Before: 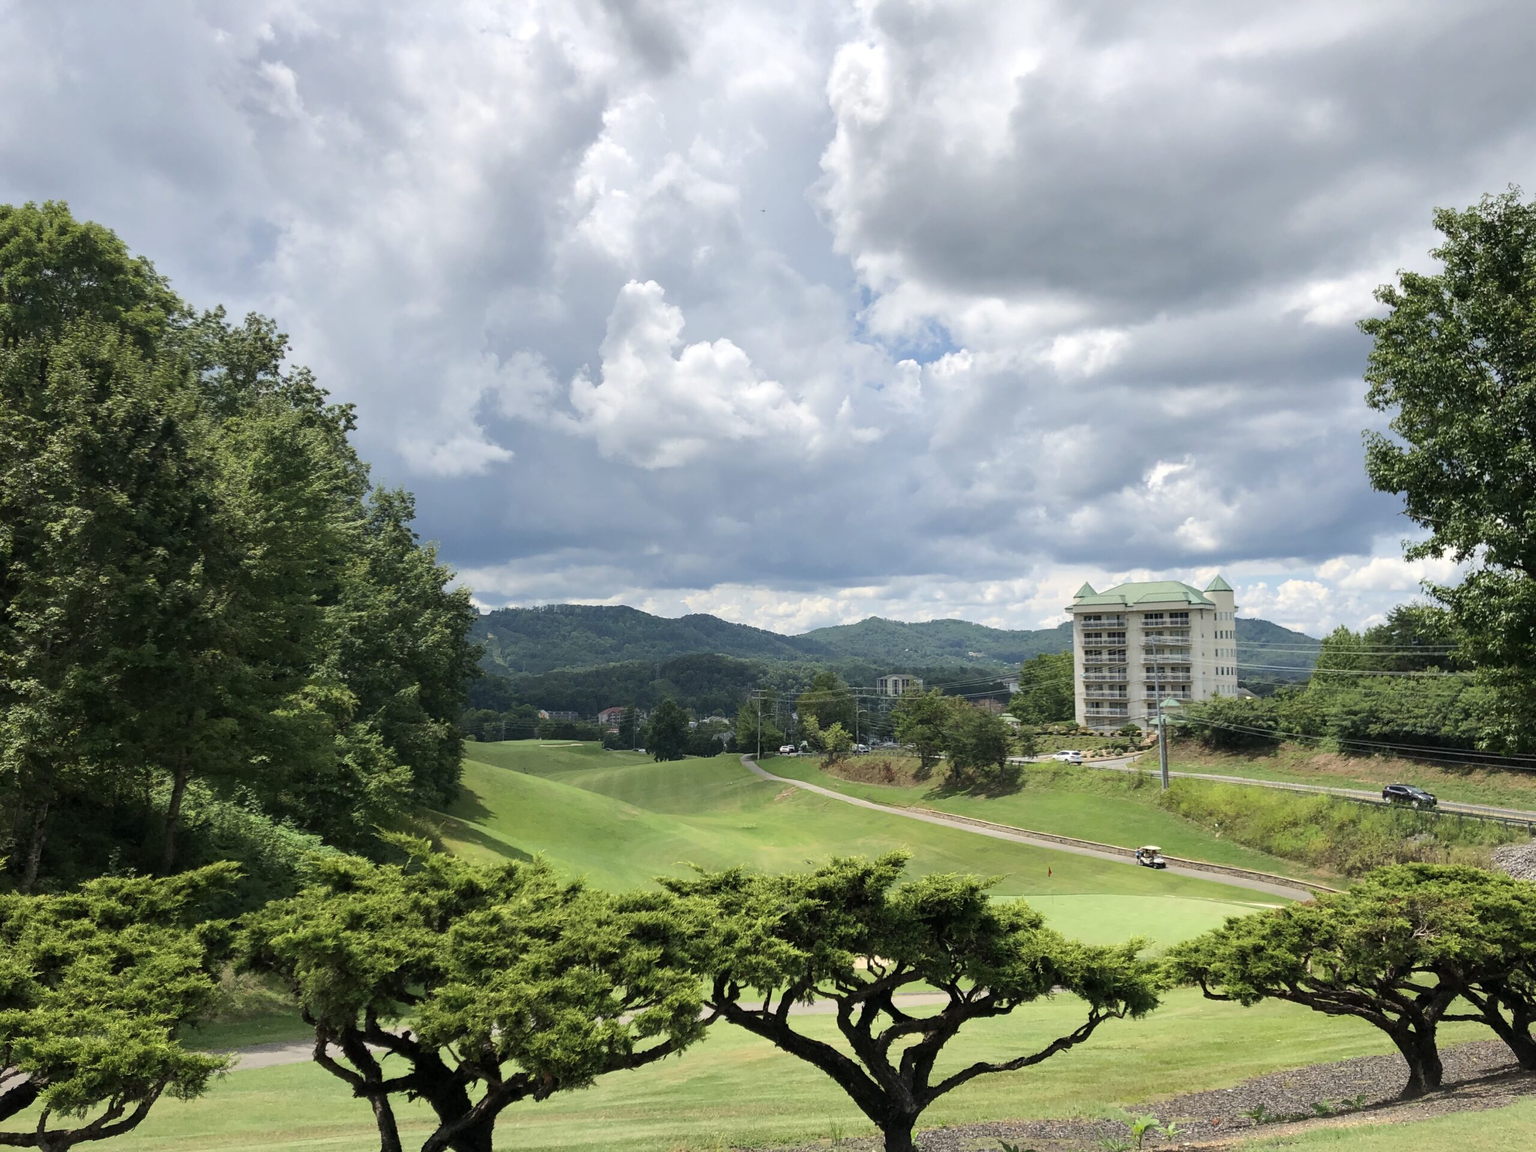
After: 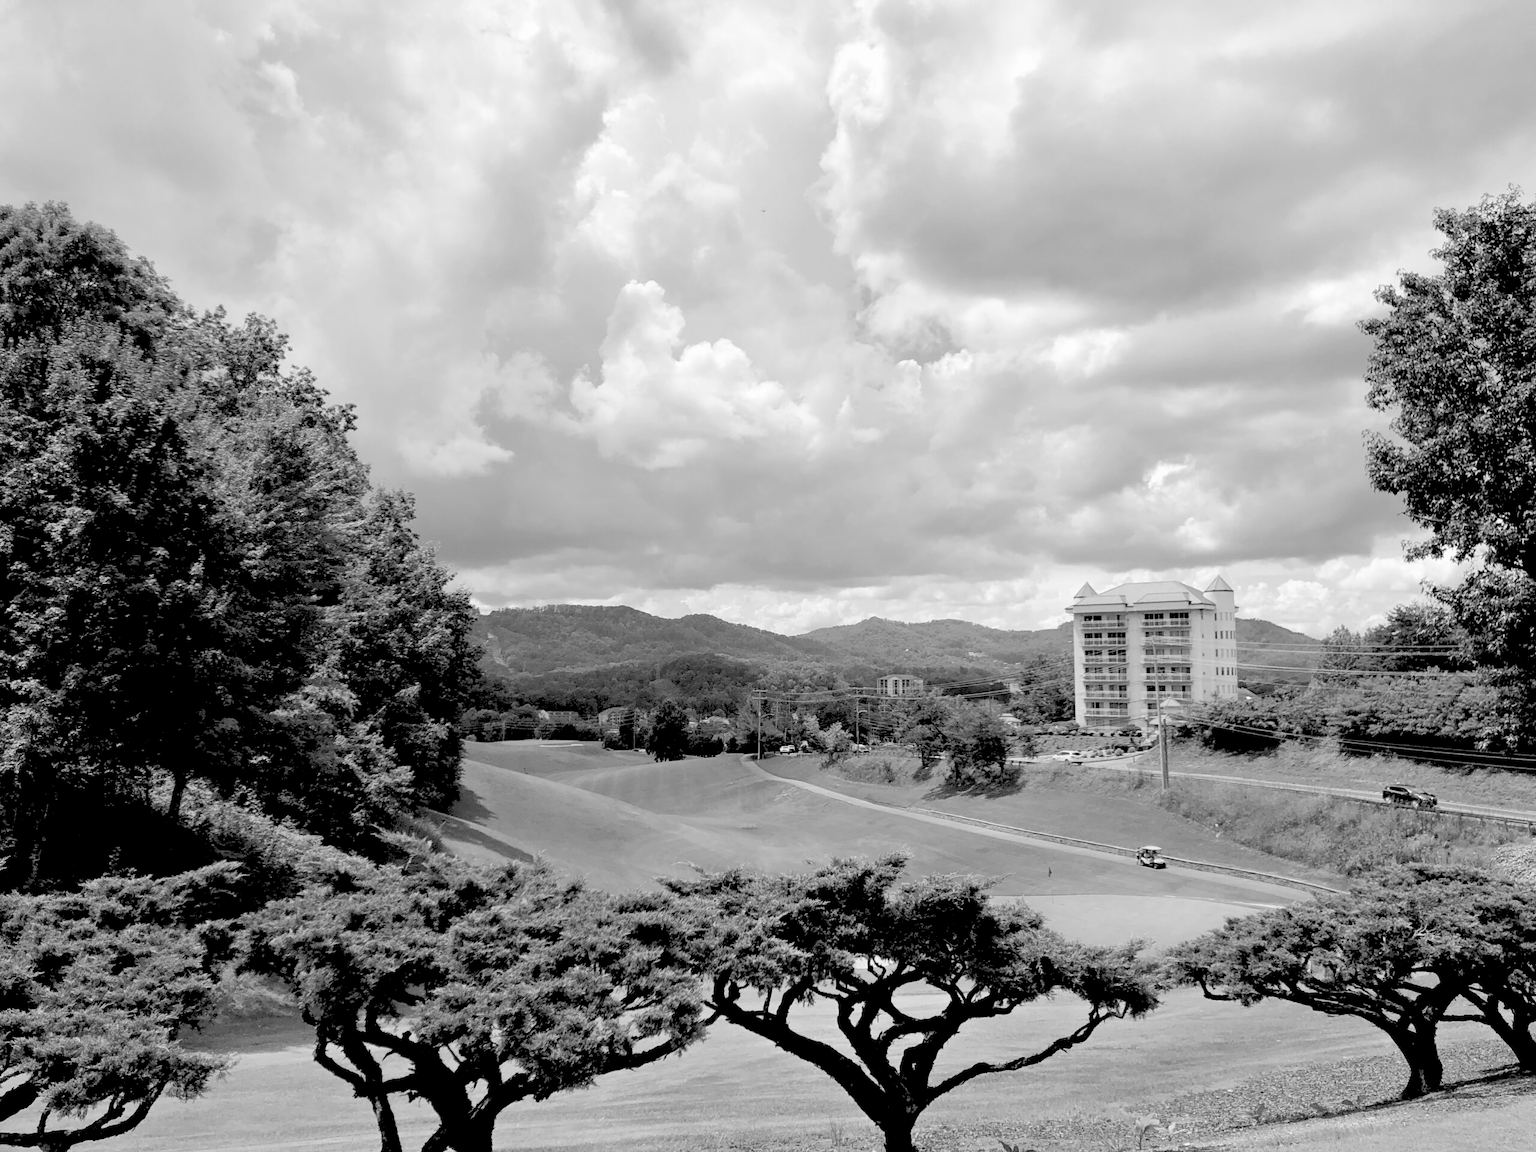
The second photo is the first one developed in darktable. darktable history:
monochrome: a -11.7, b 1.62, size 0.5, highlights 0.38
rgb levels: levels [[0.027, 0.429, 0.996], [0, 0.5, 1], [0, 0.5, 1]]
